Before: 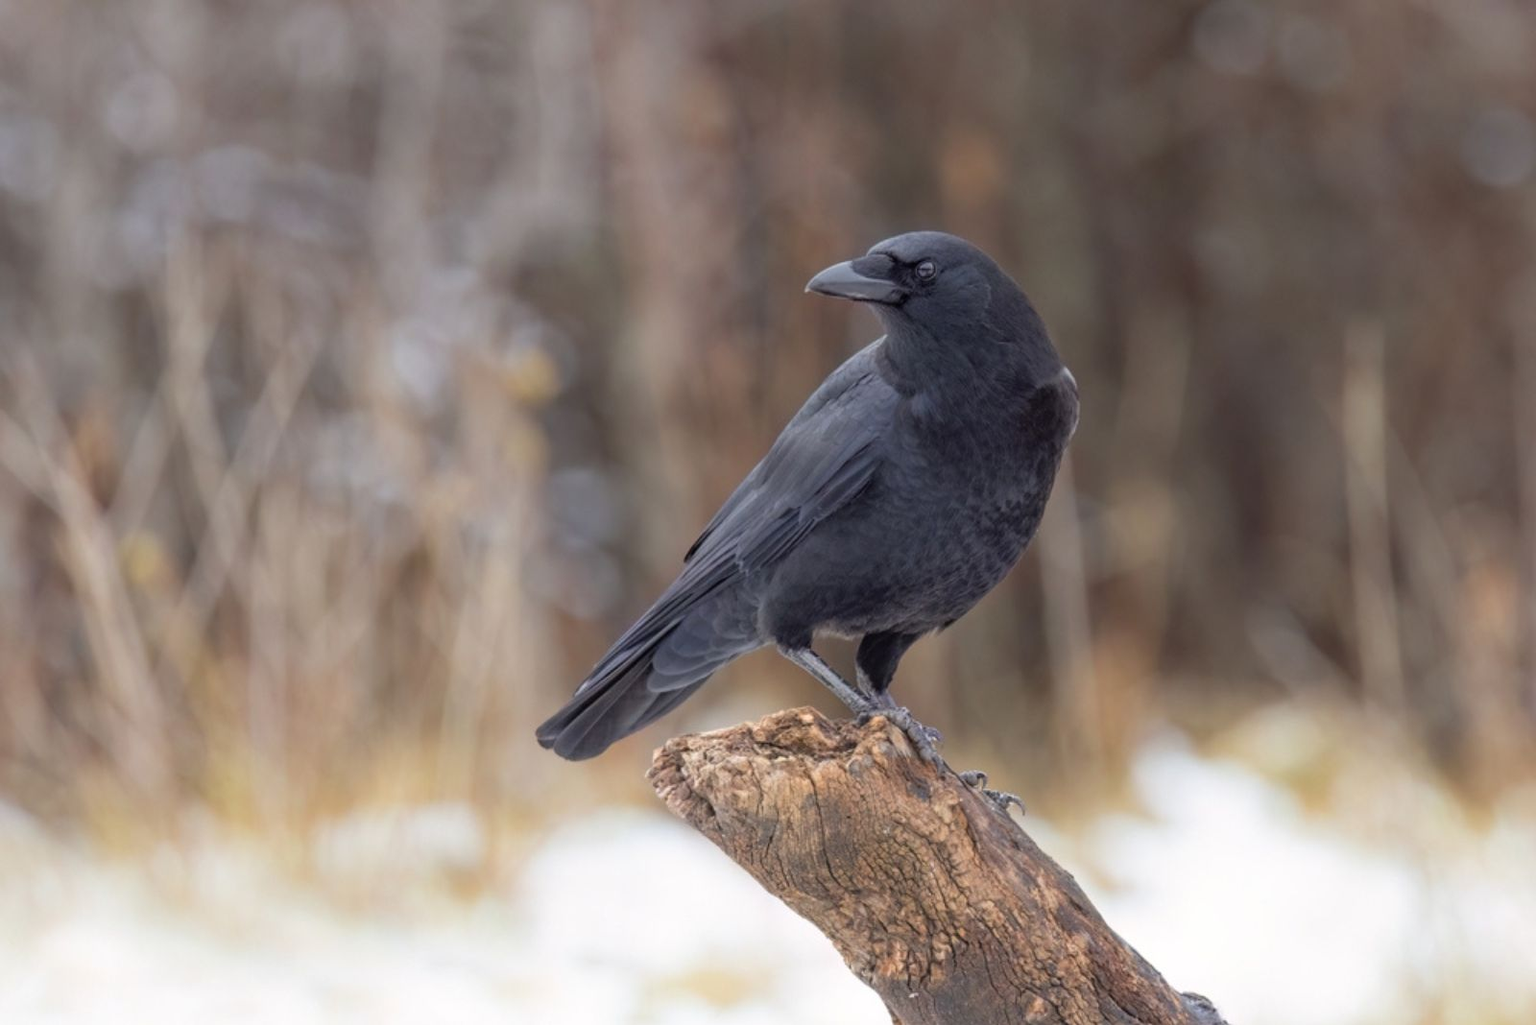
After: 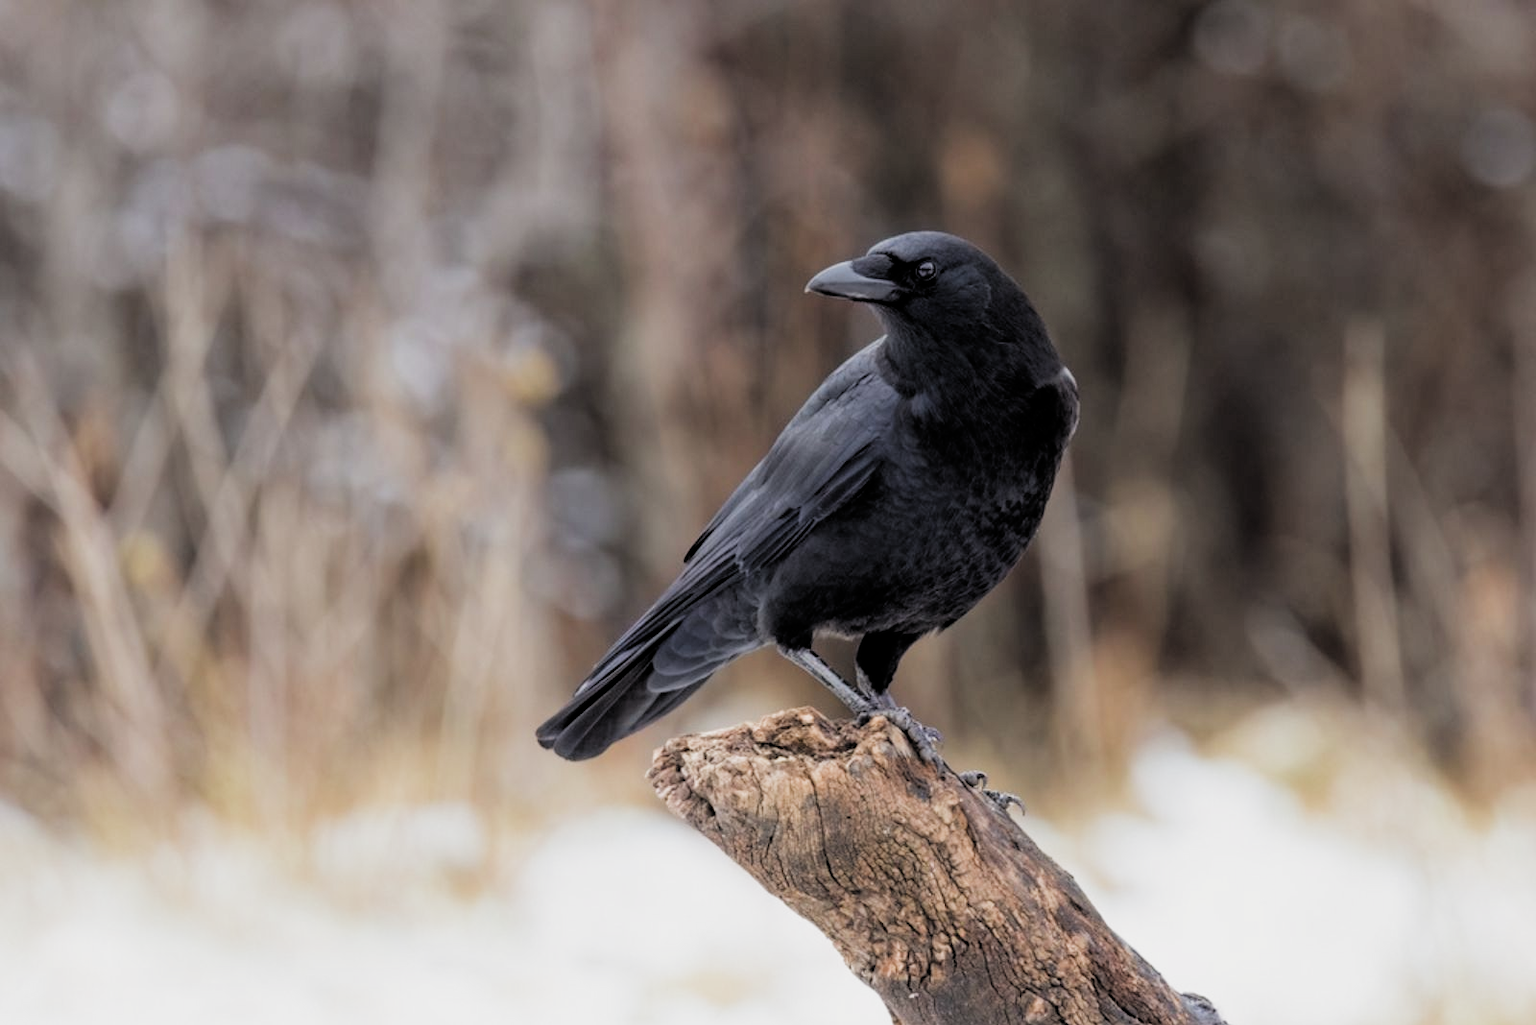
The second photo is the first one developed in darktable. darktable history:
filmic rgb: black relative exposure -3.99 EV, white relative exposure 2.99 EV, hardness 3.01, contrast 1.401, add noise in highlights 0.001, color science v3 (2019), use custom middle-gray values true, contrast in highlights soft
